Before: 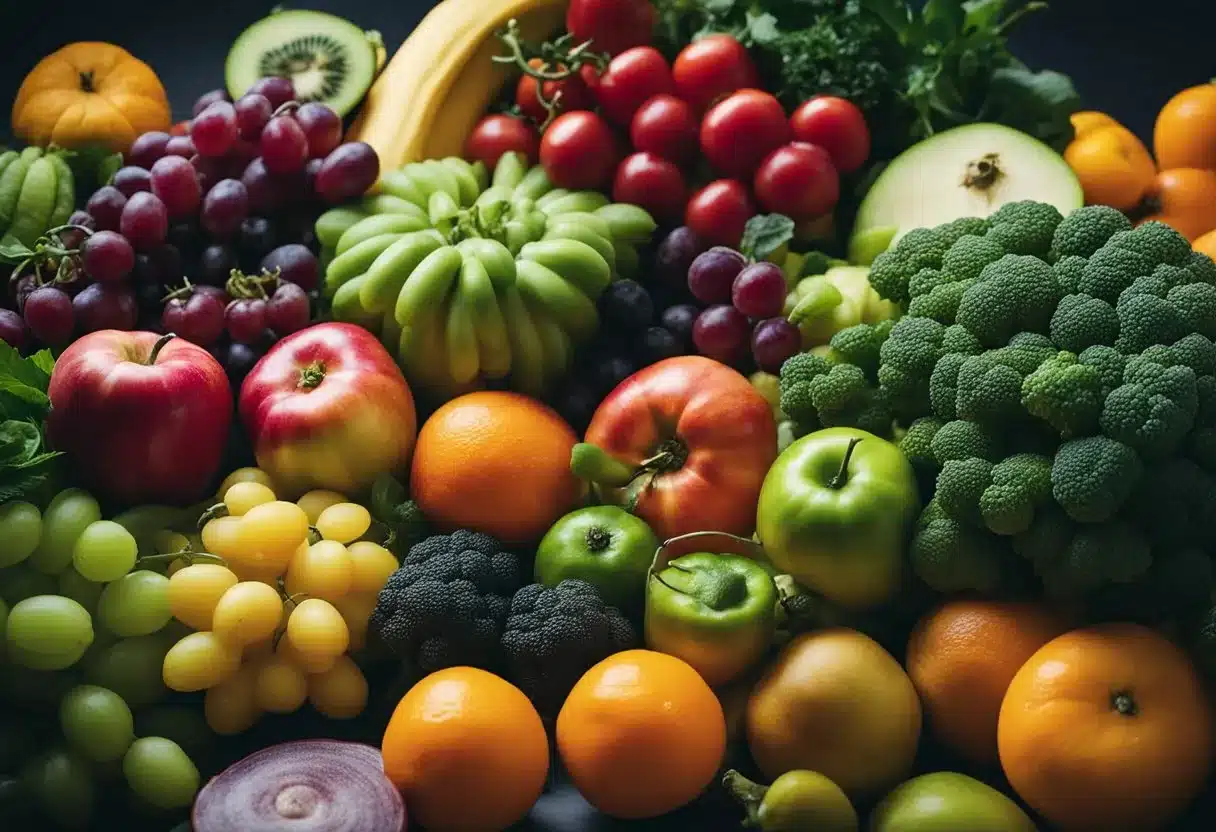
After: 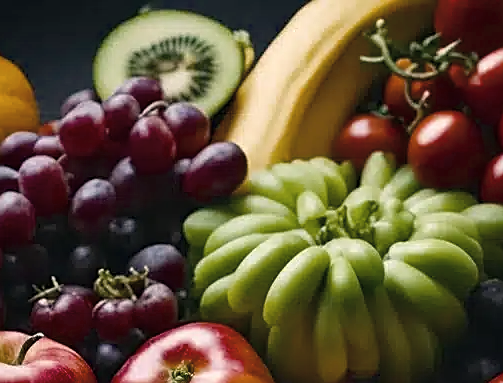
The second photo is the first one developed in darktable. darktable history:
color balance rgb: perceptual saturation grading › global saturation 25.708%, saturation formula JzAzBz (2021)
crop and rotate: left 10.891%, top 0.087%, right 47.684%, bottom 53.789%
color correction: highlights a* 5.56, highlights b* 5.25, saturation 0.646
sharpen: on, module defaults
